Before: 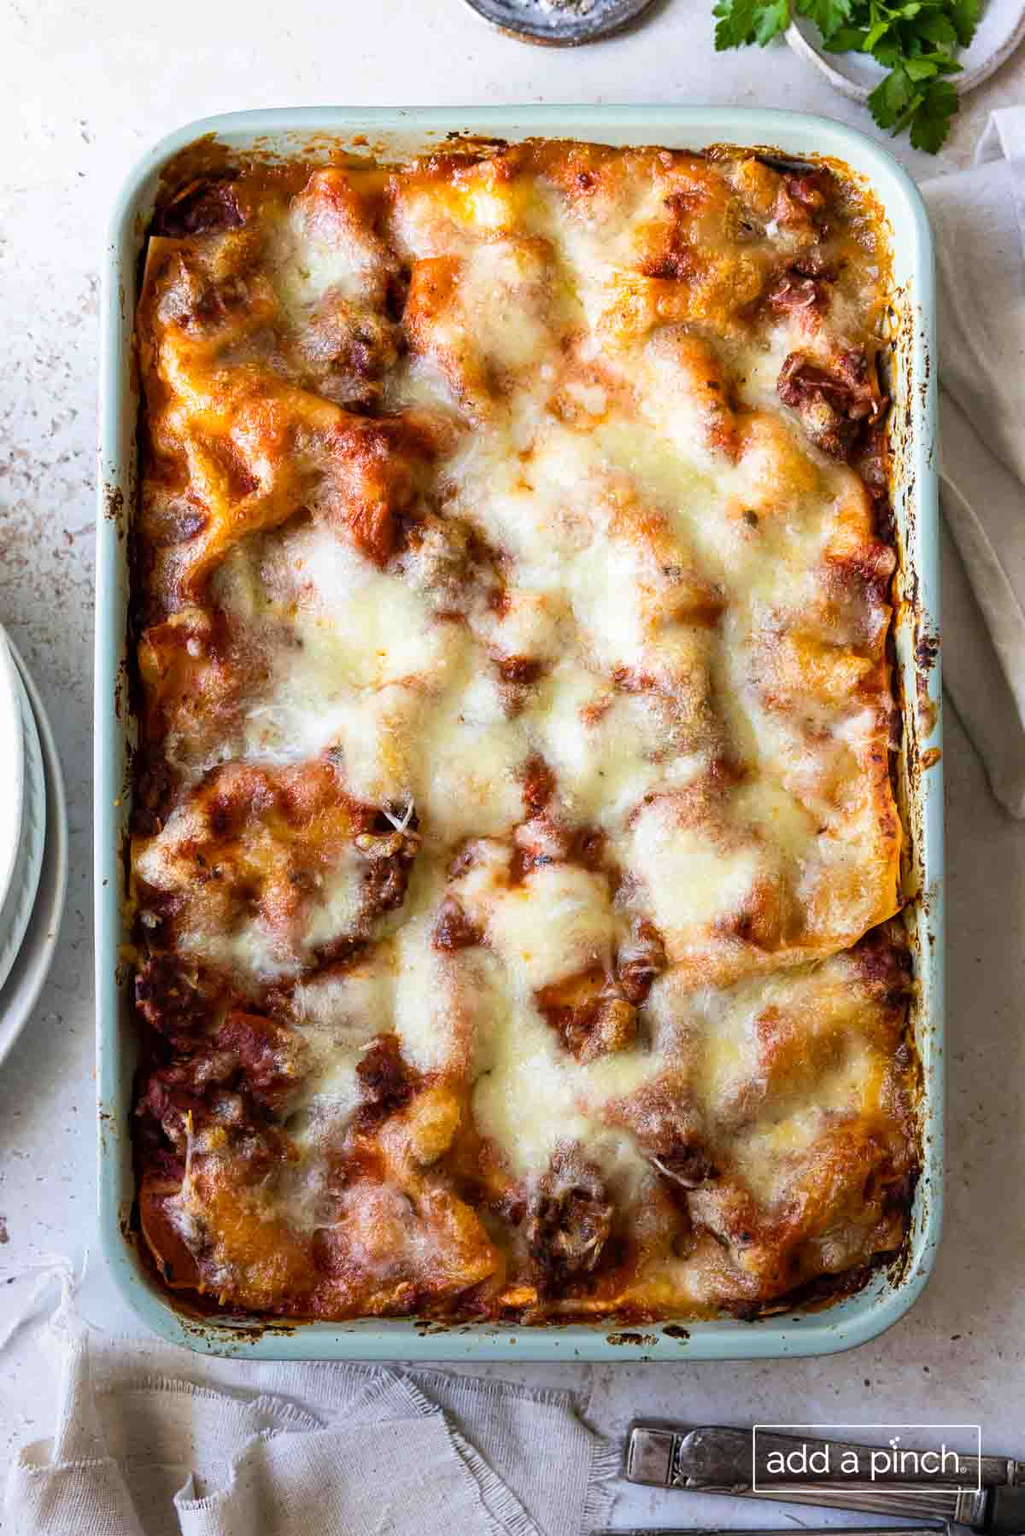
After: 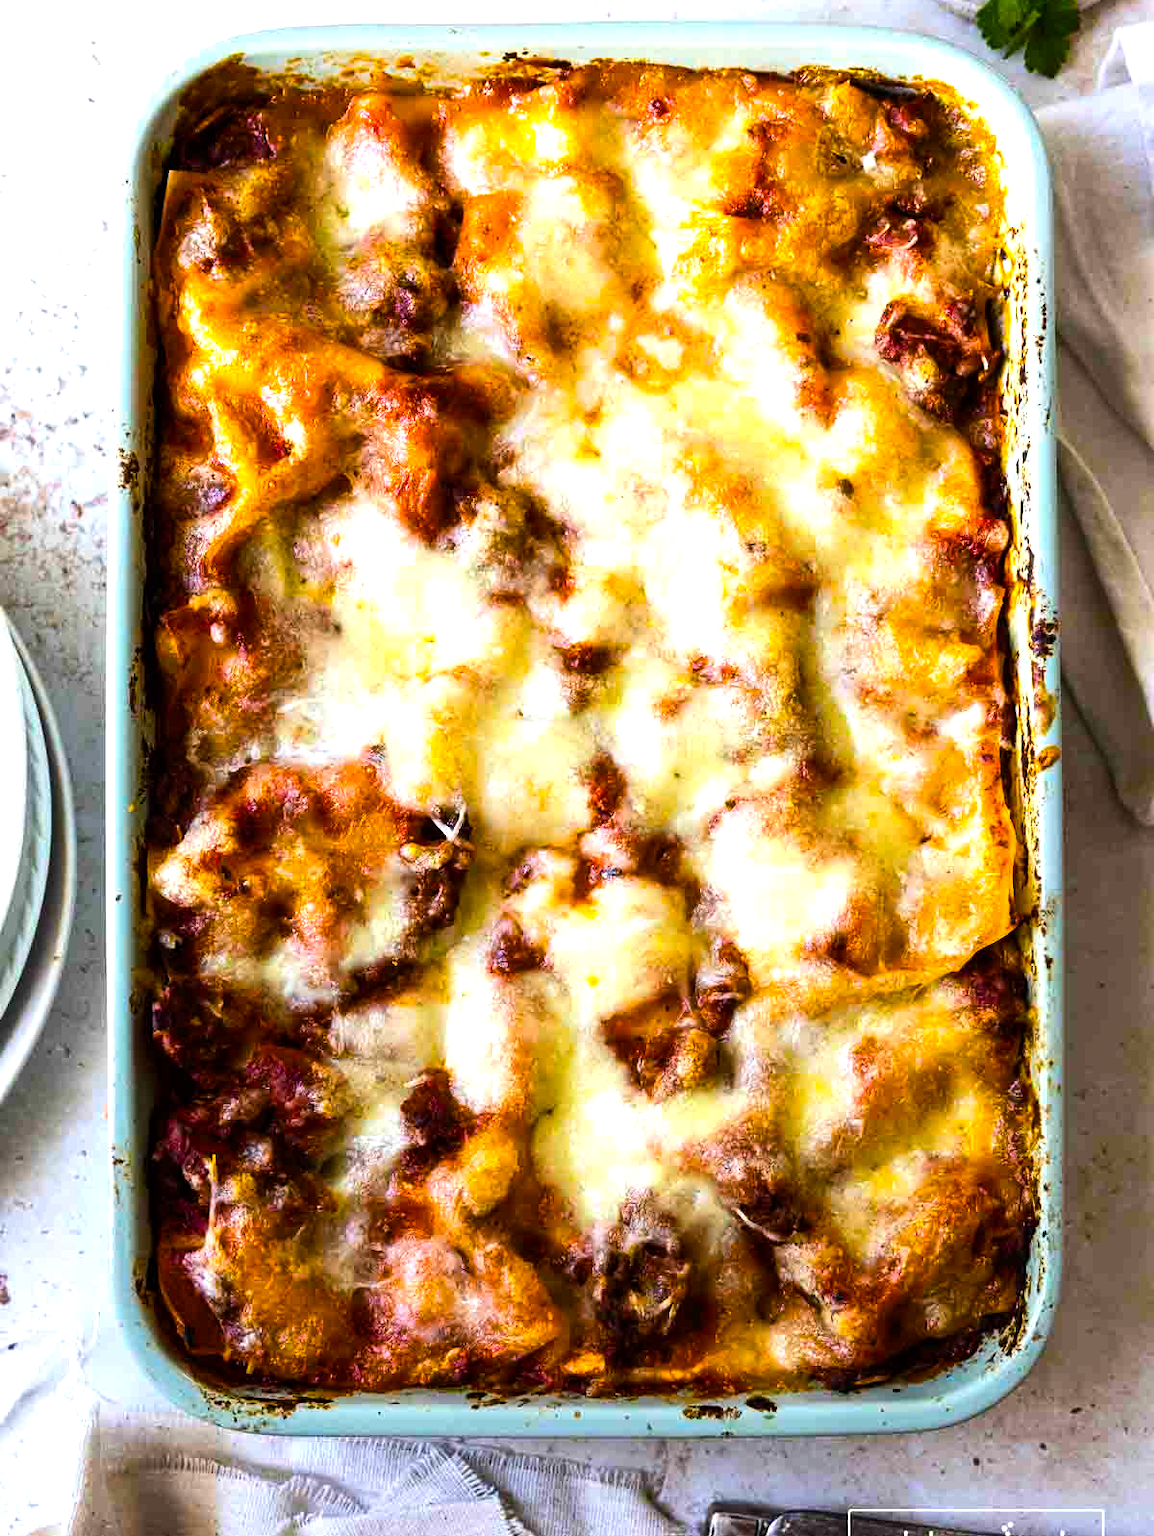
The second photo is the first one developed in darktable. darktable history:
crop and rotate: top 5.609%, bottom 5.609%
color balance rgb: linear chroma grading › global chroma 15%, perceptual saturation grading › global saturation 30%
tone equalizer: -8 EV -0.75 EV, -7 EV -0.7 EV, -6 EV -0.6 EV, -5 EV -0.4 EV, -3 EV 0.4 EV, -2 EV 0.6 EV, -1 EV 0.7 EV, +0 EV 0.75 EV, edges refinement/feathering 500, mask exposure compensation -1.57 EV, preserve details no
